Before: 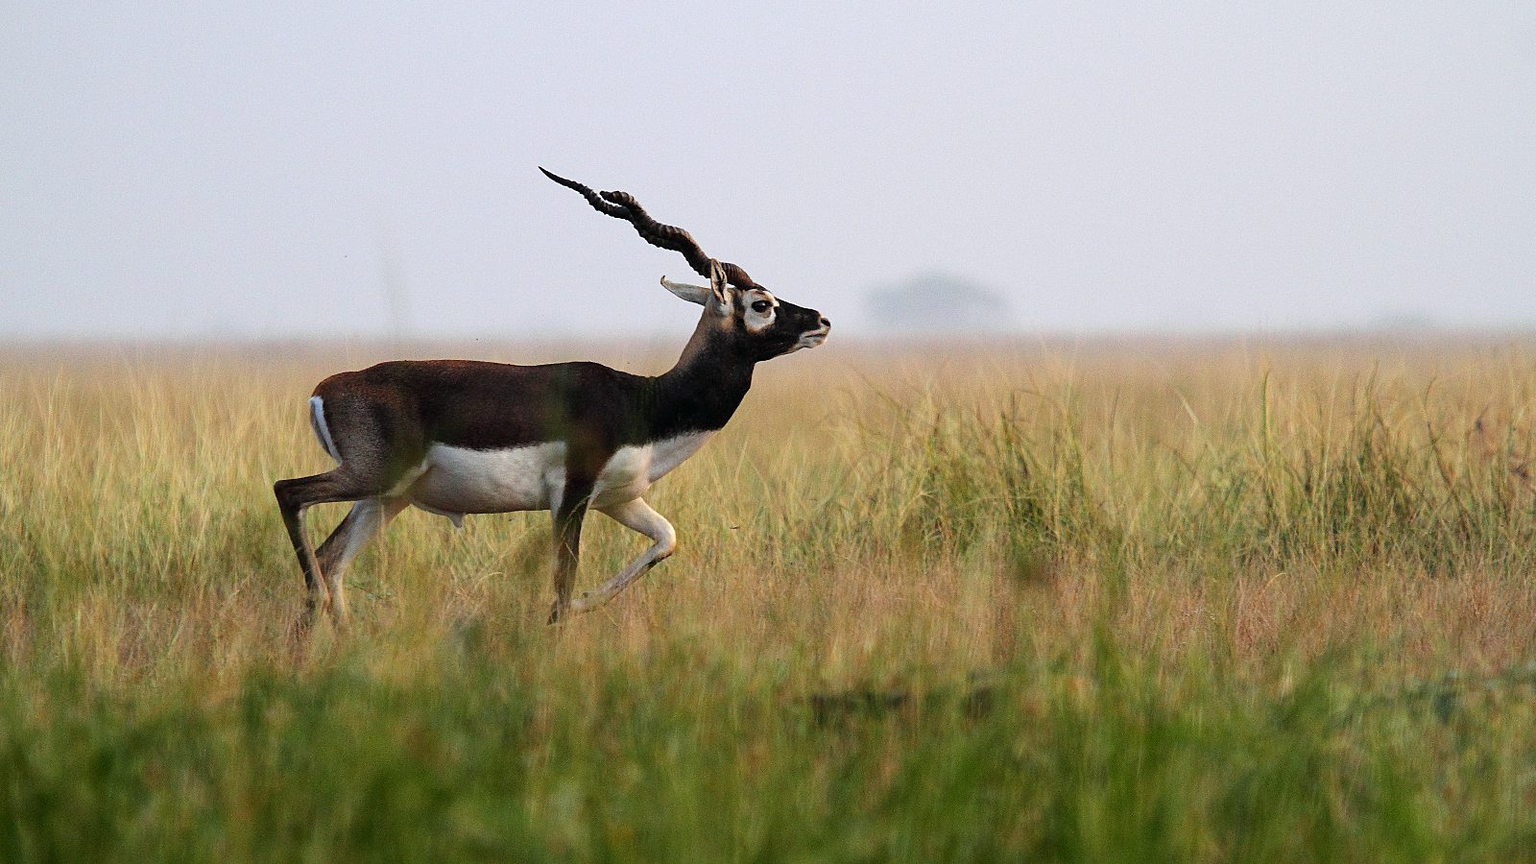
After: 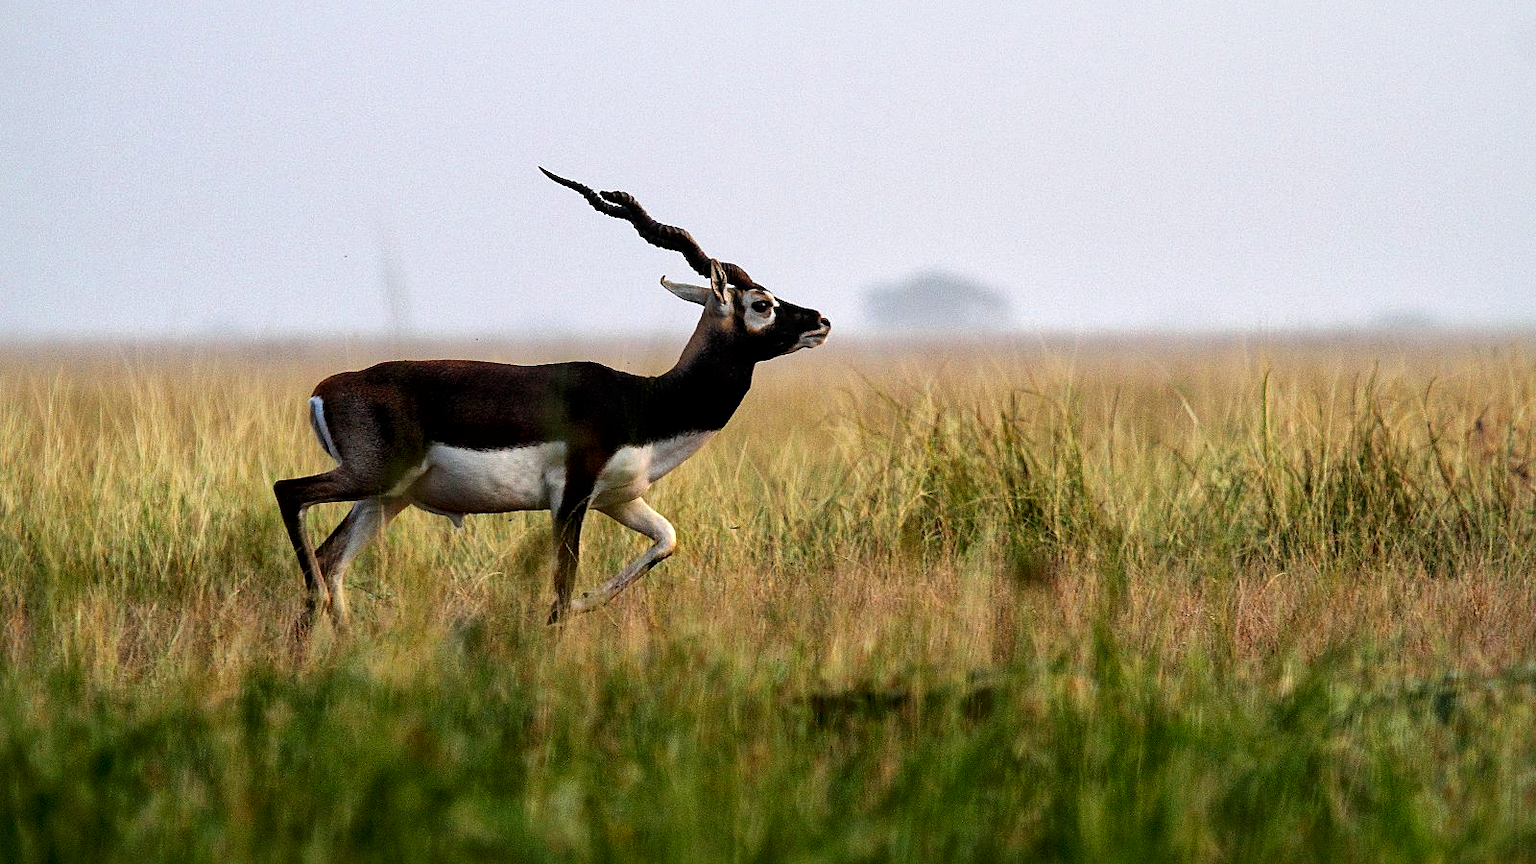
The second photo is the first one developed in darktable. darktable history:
tone curve: curves: ch0 [(0, 0) (0.003, 0.004) (0.011, 0.008) (0.025, 0.012) (0.044, 0.02) (0.069, 0.028) (0.1, 0.034) (0.136, 0.059) (0.177, 0.1) (0.224, 0.151) (0.277, 0.203) (0.335, 0.266) (0.399, 0.344) (0.468, 0.414) (0.543, 0.507) (0.623, 0.602) (0.709, 0.704) (0.801, 0.804) (0.898, 0.927) (1, 1)], preserve colors none
local contrast: mode bilateral grid, contrast 25, coarseness 59, detail 152%, midtone range 0.2
